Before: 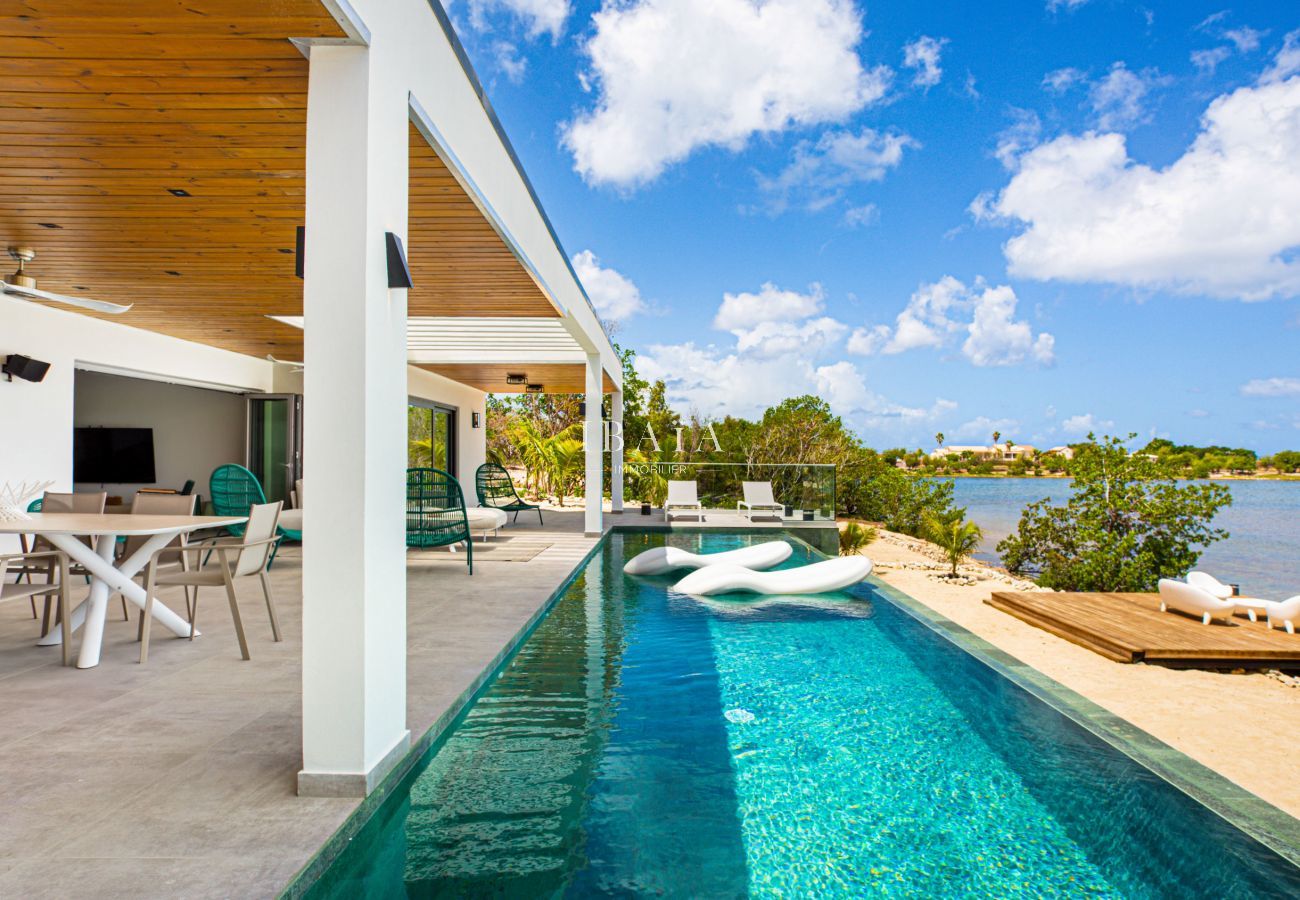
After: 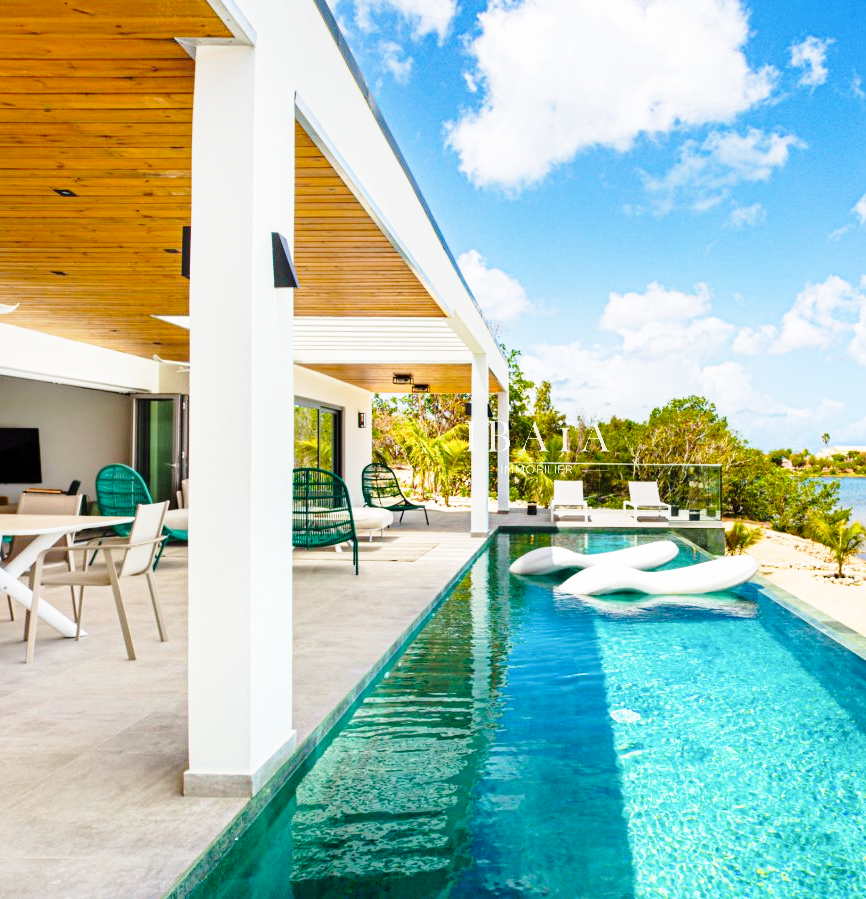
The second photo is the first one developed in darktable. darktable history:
crop and rotate: left 8.786%, right 24.548%
base curve: curves: ch0 [(0, 0) (0.028, 0.03) (0.121, 0.232) (0.46, 0.748) (0.859, 0.968) (1, 1)], preserve colors none
